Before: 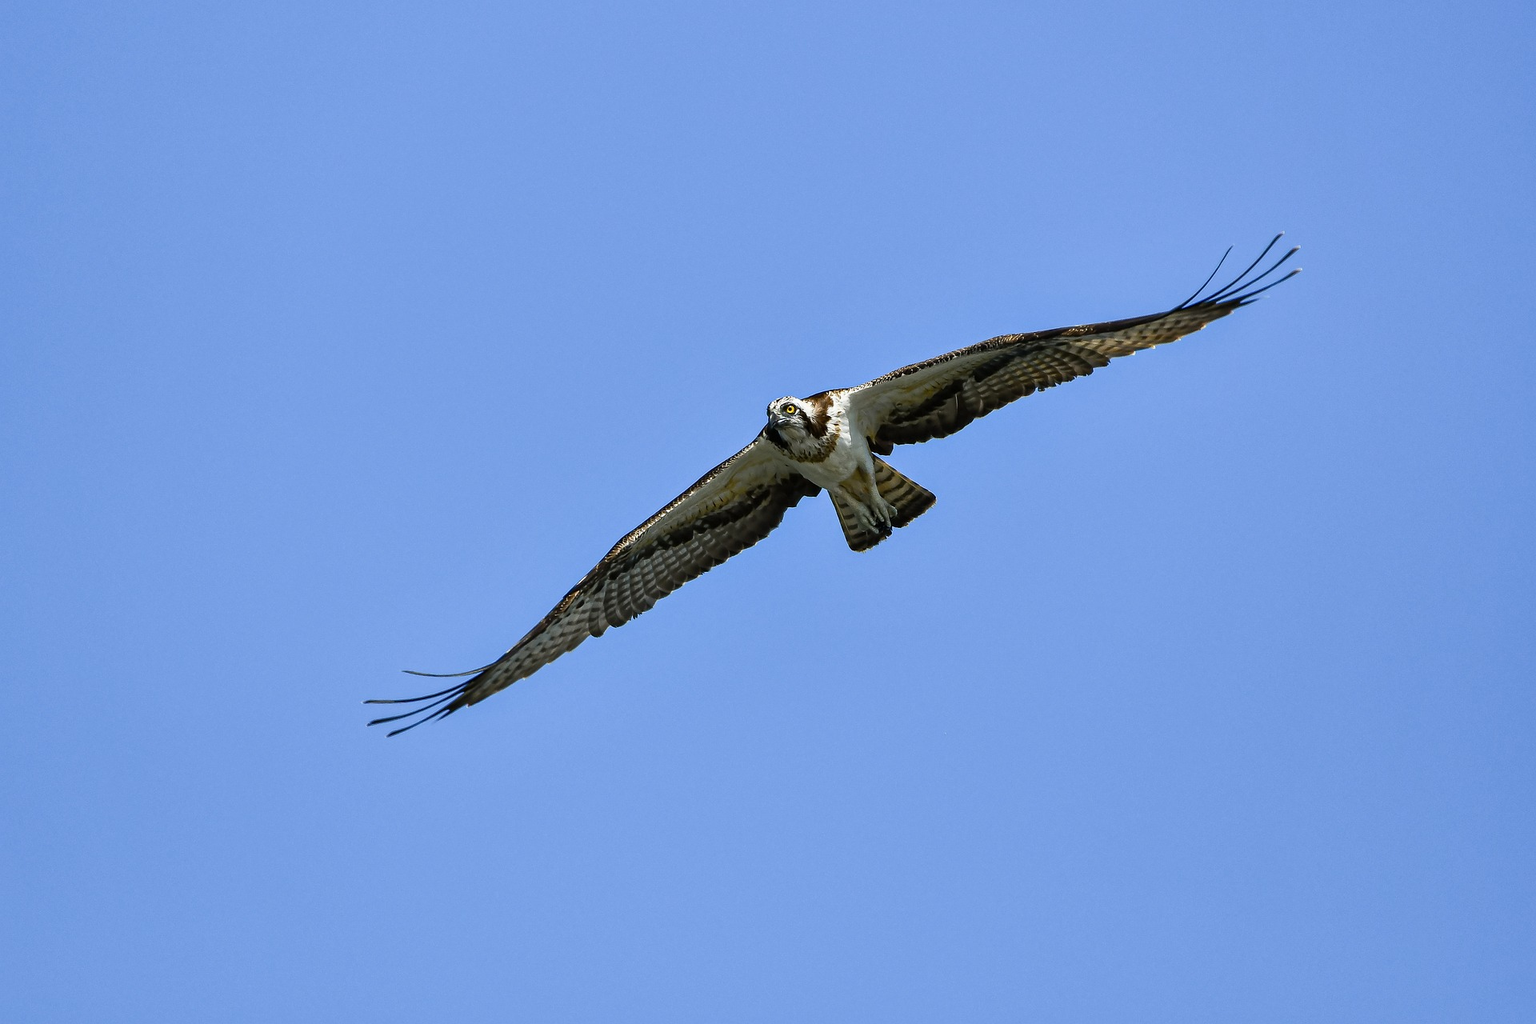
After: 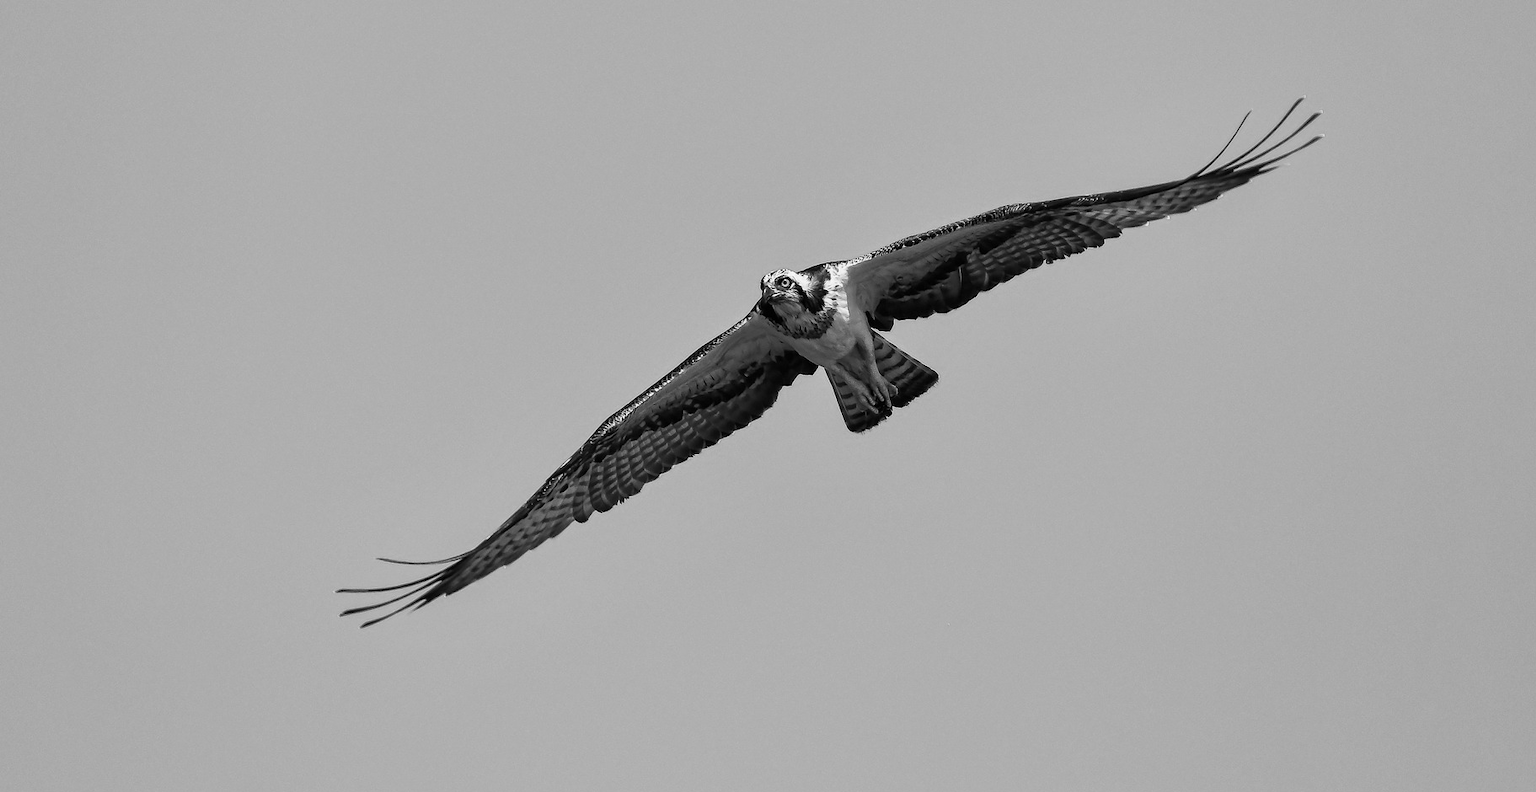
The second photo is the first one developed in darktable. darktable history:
exposure: exposure -0.059 EV, compensate highlight preservation false
color calibration: output gray [0.28, 0.41, 0.31, 0], illuminant as shot in camera, x 0.358, y 0.373, temperature 4628.91 K
crop and rotate: left 2.96%, top 13.757%, right 2.068%, bottom 12.72%
